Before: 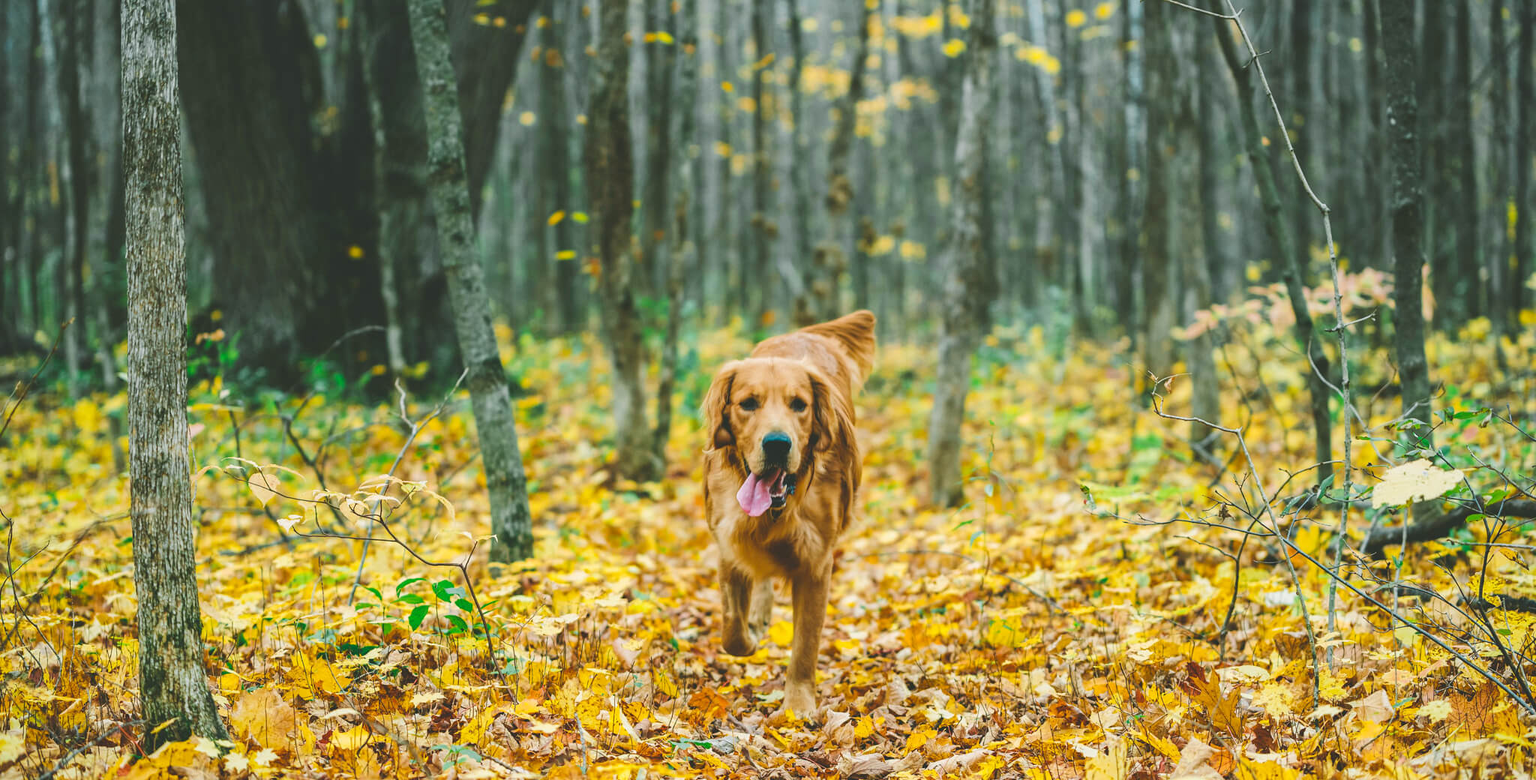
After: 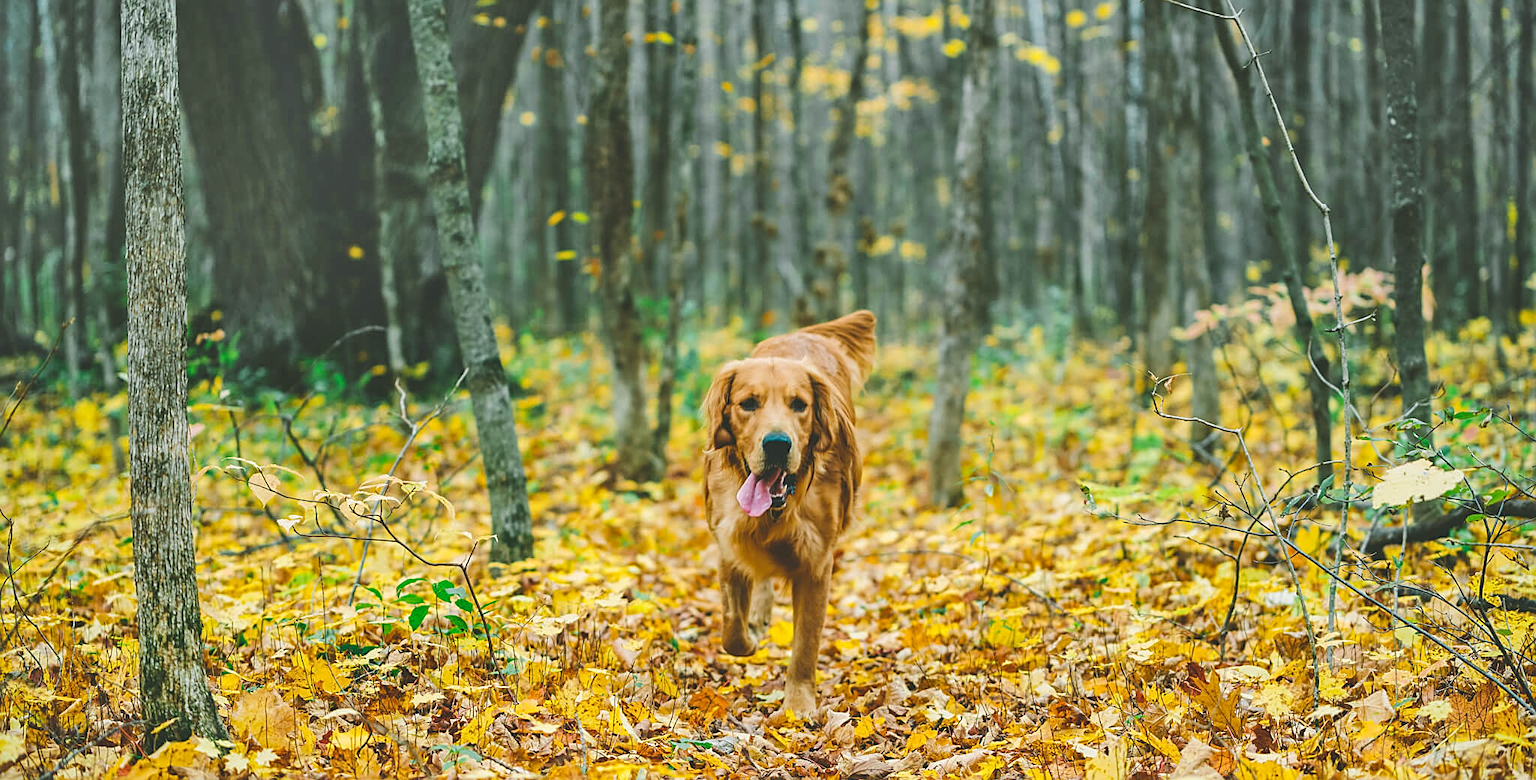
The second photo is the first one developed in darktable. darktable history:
shadows and highlights: shadows 75, highlights -25, soften with gaussian
sharpen: on, module defaults
